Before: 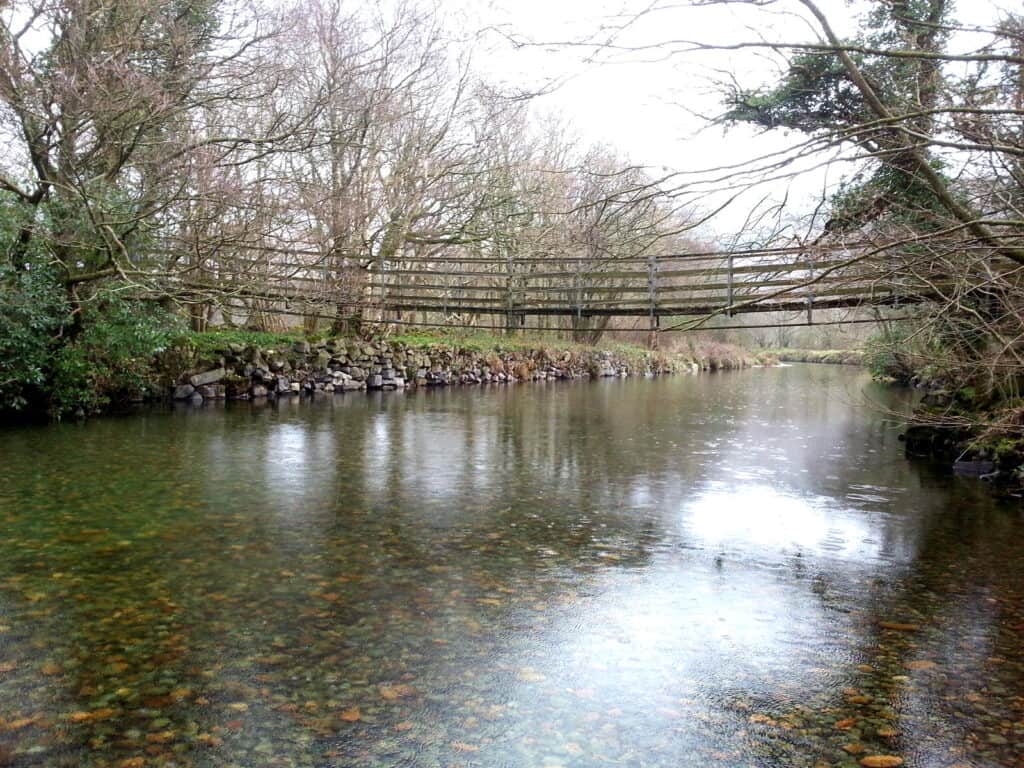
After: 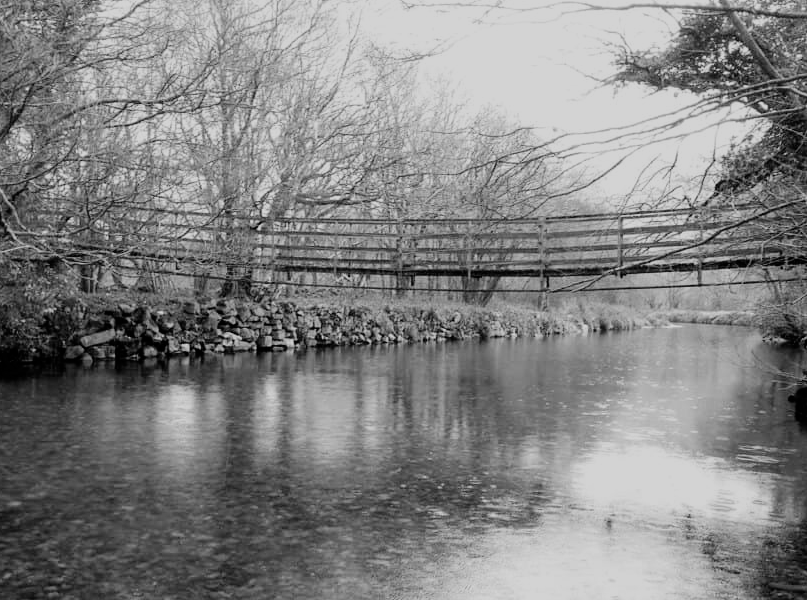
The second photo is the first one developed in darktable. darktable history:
monochrome: a -6.99, b 35.61, size 1.4
filmic rgb: black relative exposure -7.65 EV, white relative exposure 4.56 EV, hardness 3.61, contrast 1.05
crop and rotate: left 10.77%, top 5.1%, right 10.41%, bottom 16.76%
